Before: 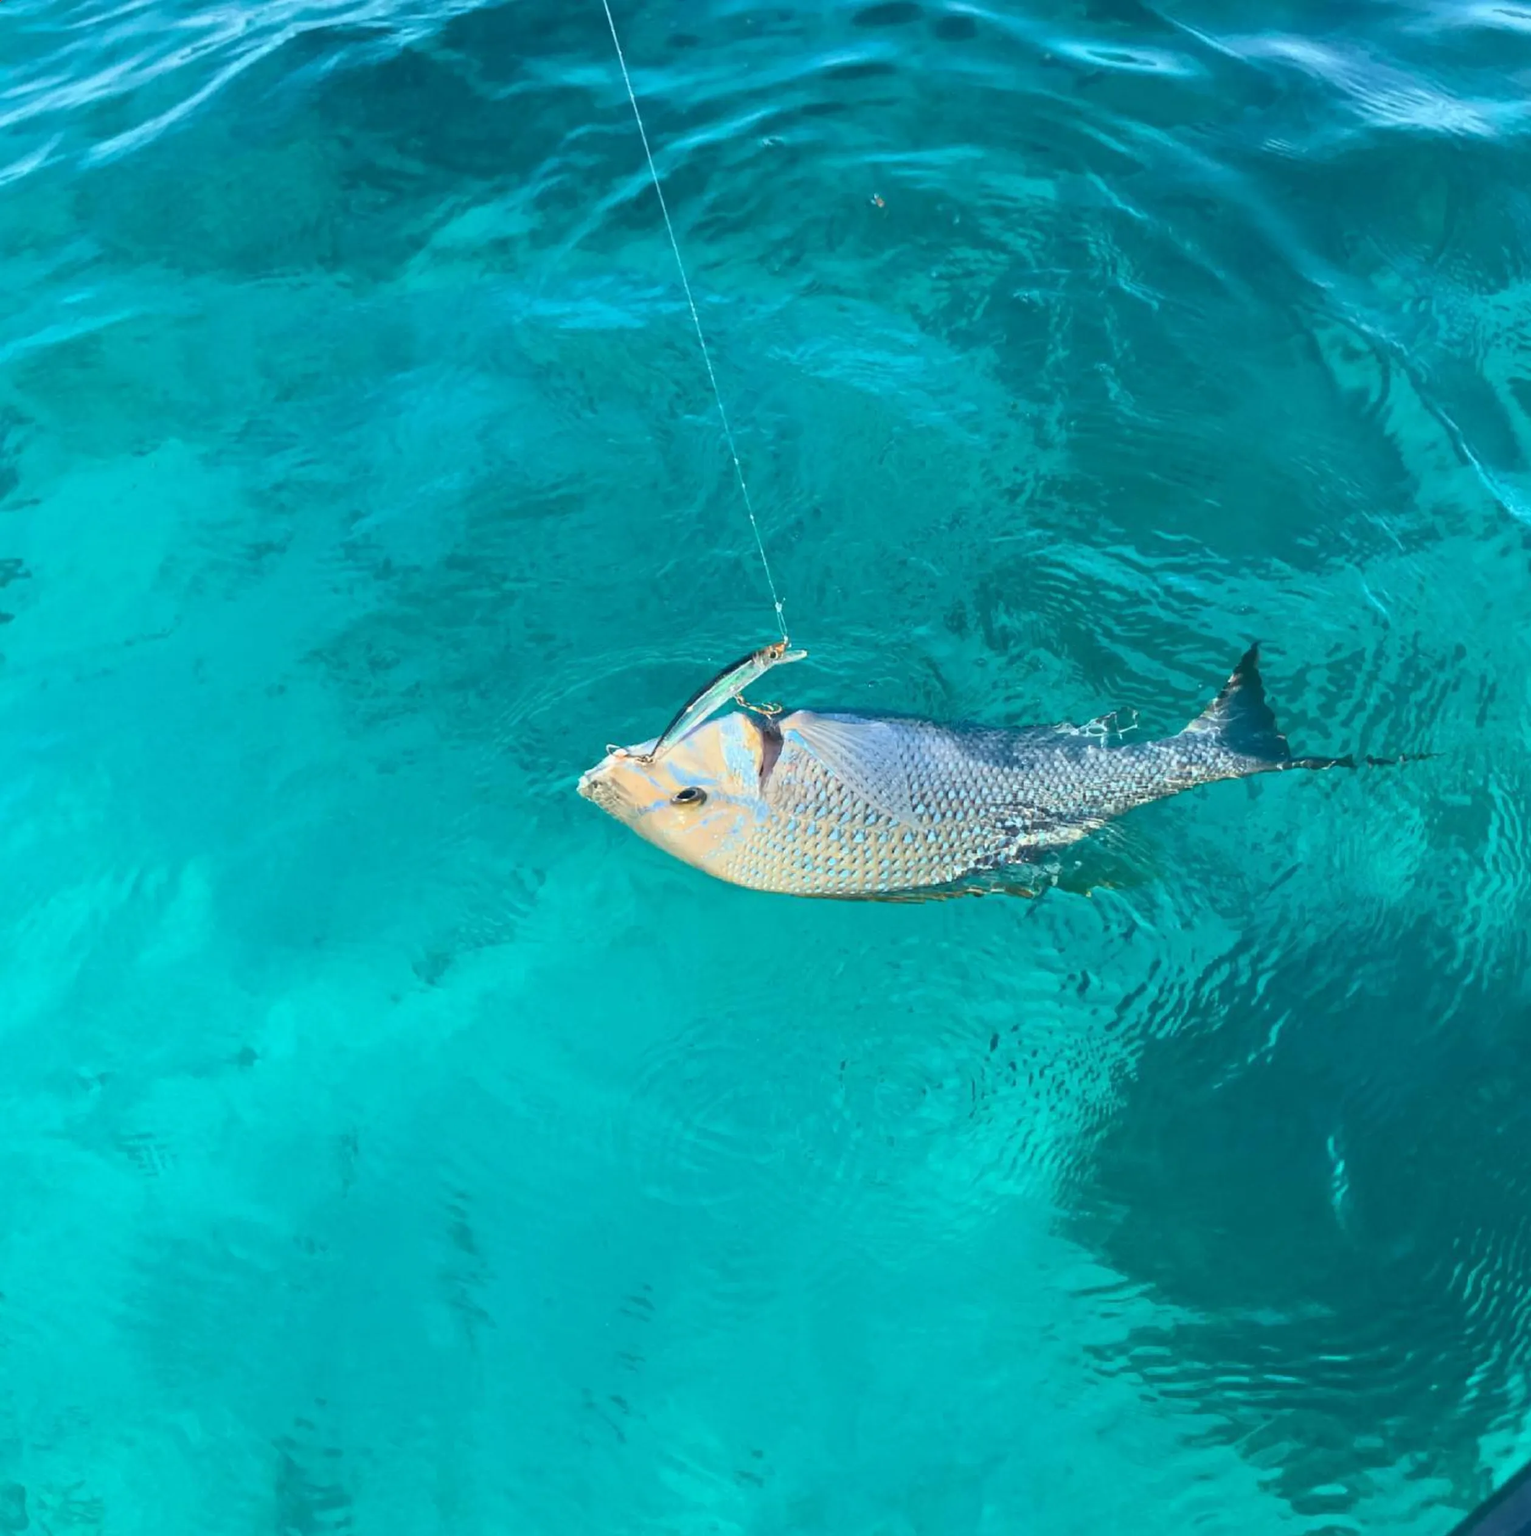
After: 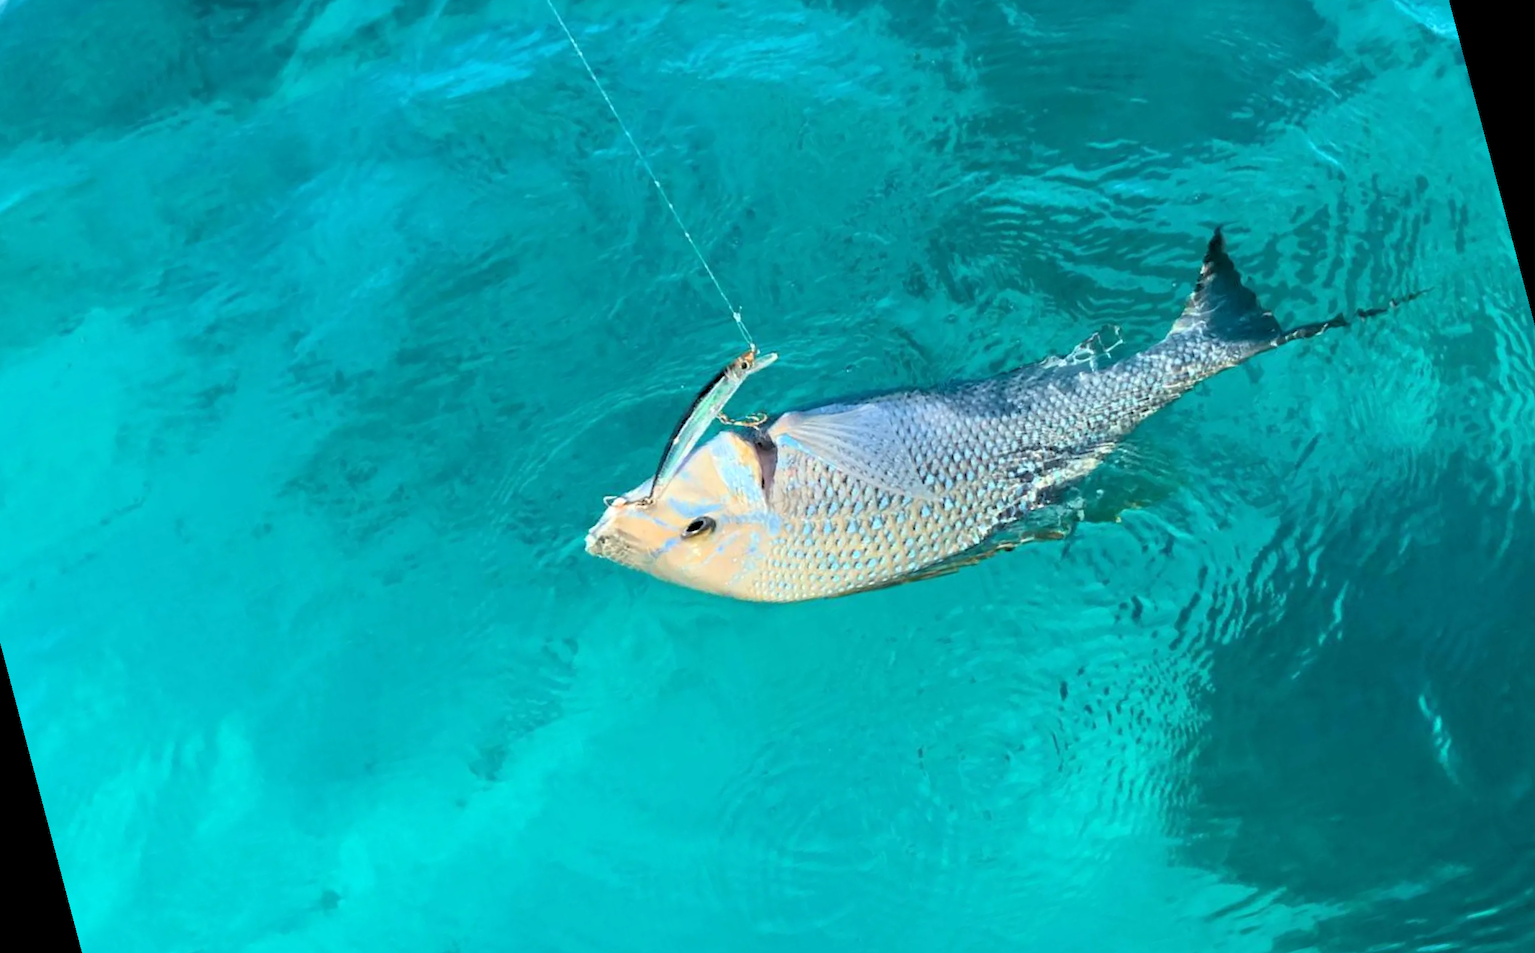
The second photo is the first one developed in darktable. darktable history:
rgb levels: levels [[0.029, 0.461, 0.922], [0, 0.5, 1], [0, 0.5, 1]]
rotate and perspective: rotation -14.8°, crop left 0.1, crop right 0.903, crop top 0.25, crop bottom 0.748
